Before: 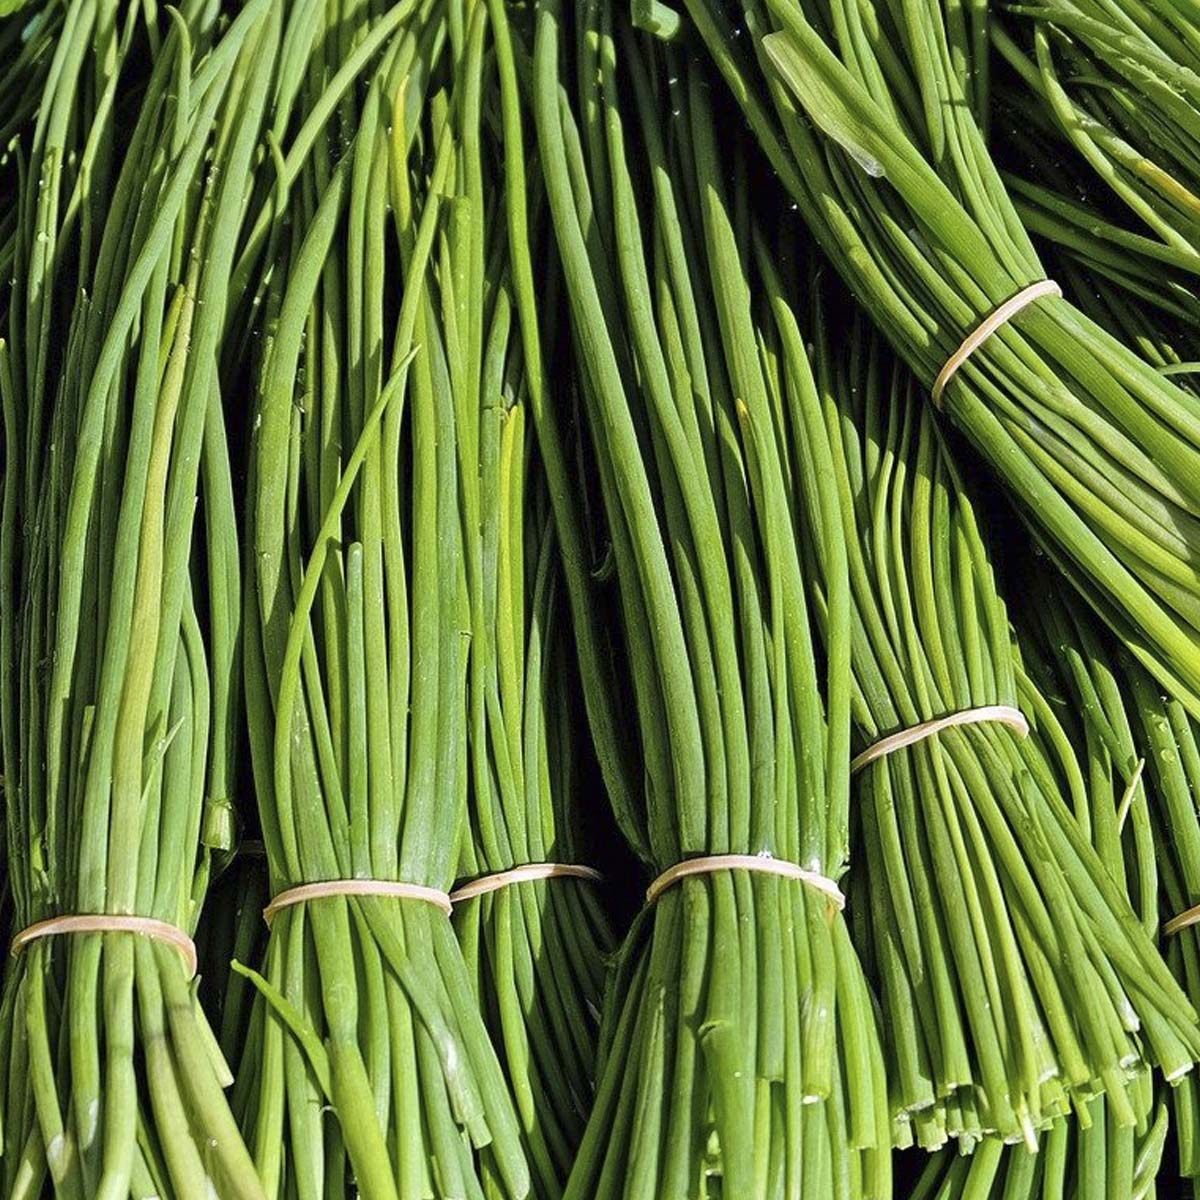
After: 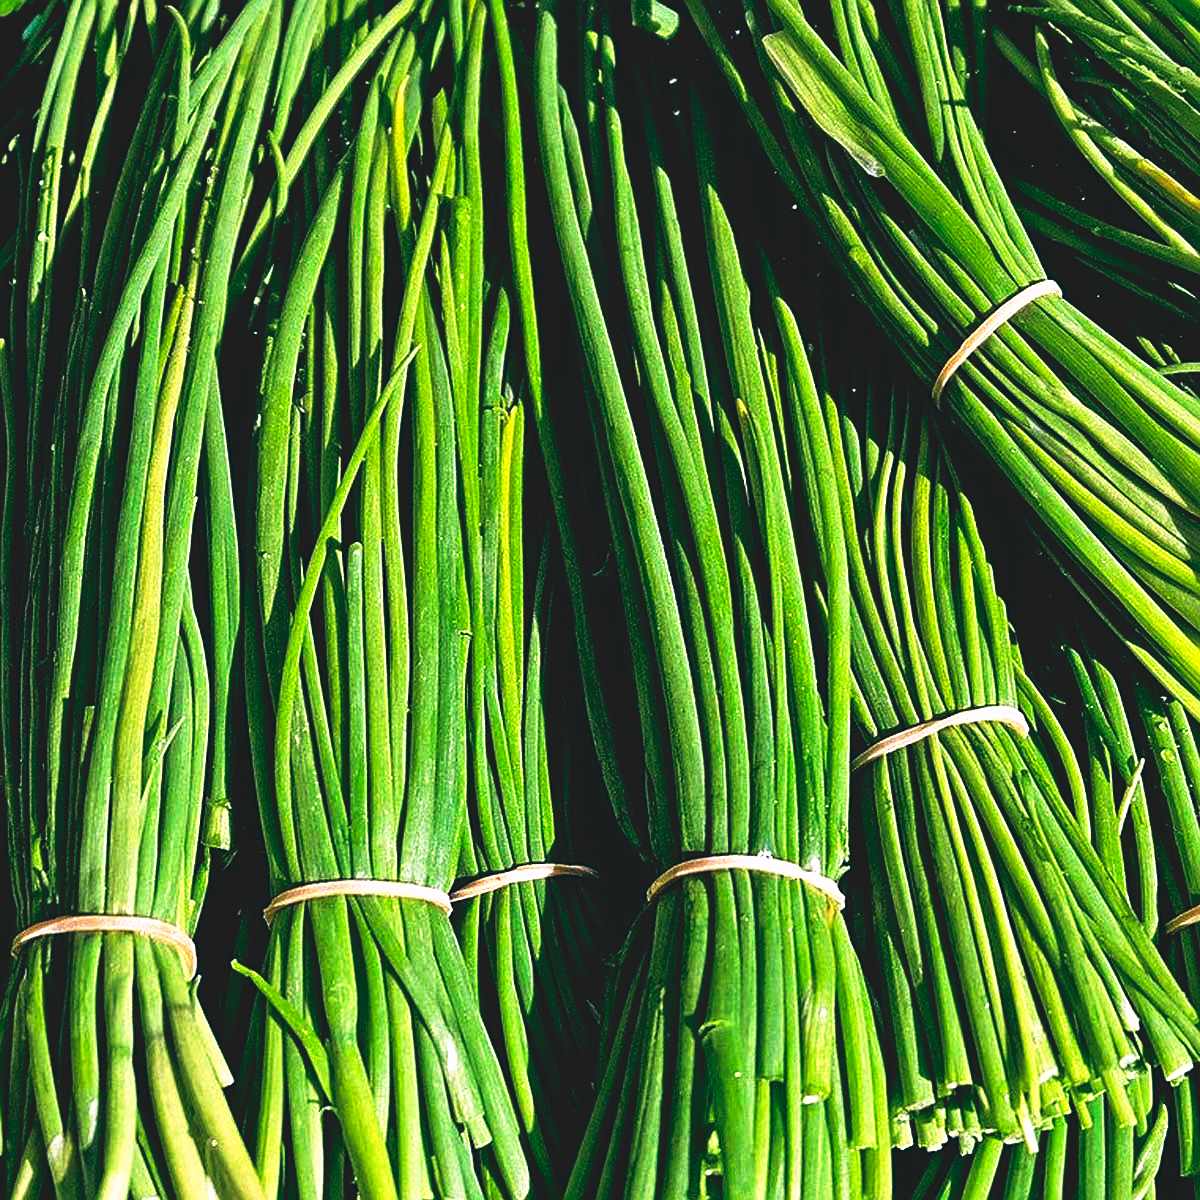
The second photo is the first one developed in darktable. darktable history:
exposure: black level correction 0.011, compensate highlight preservation false
tone curve: curves: ch0 [(0, 0) (0.003, 0.116) (0.011, 0.116) (0.025, 0.113) (0.044, 0.114) (0.069, 0.118) (0.1, 0.137) (0.136, 0.171) (0.177, 0.213) (0.224, 0.259) (0.277, 0.316) (0.335, 0.381) (0.399, 0.458) (0.468, 0.548) (0.543, 0.654) (0.623, 0.775) (0.709, 0.895) (0.801, 0.972) (0.898, 0.991) (1, 1)], preserve colors none
color balance: lift [1.016, 0.983, 1, 1.017], gamma [0.78, 1.018, 1.043, 0.957], gain [0.786, 1.063, 0.937, 1.017], input saturation 118.26%, contrast 13.43%, contrast fulcrum 21.62%, output saturation 82.76%
sharpen: on, module defaults
